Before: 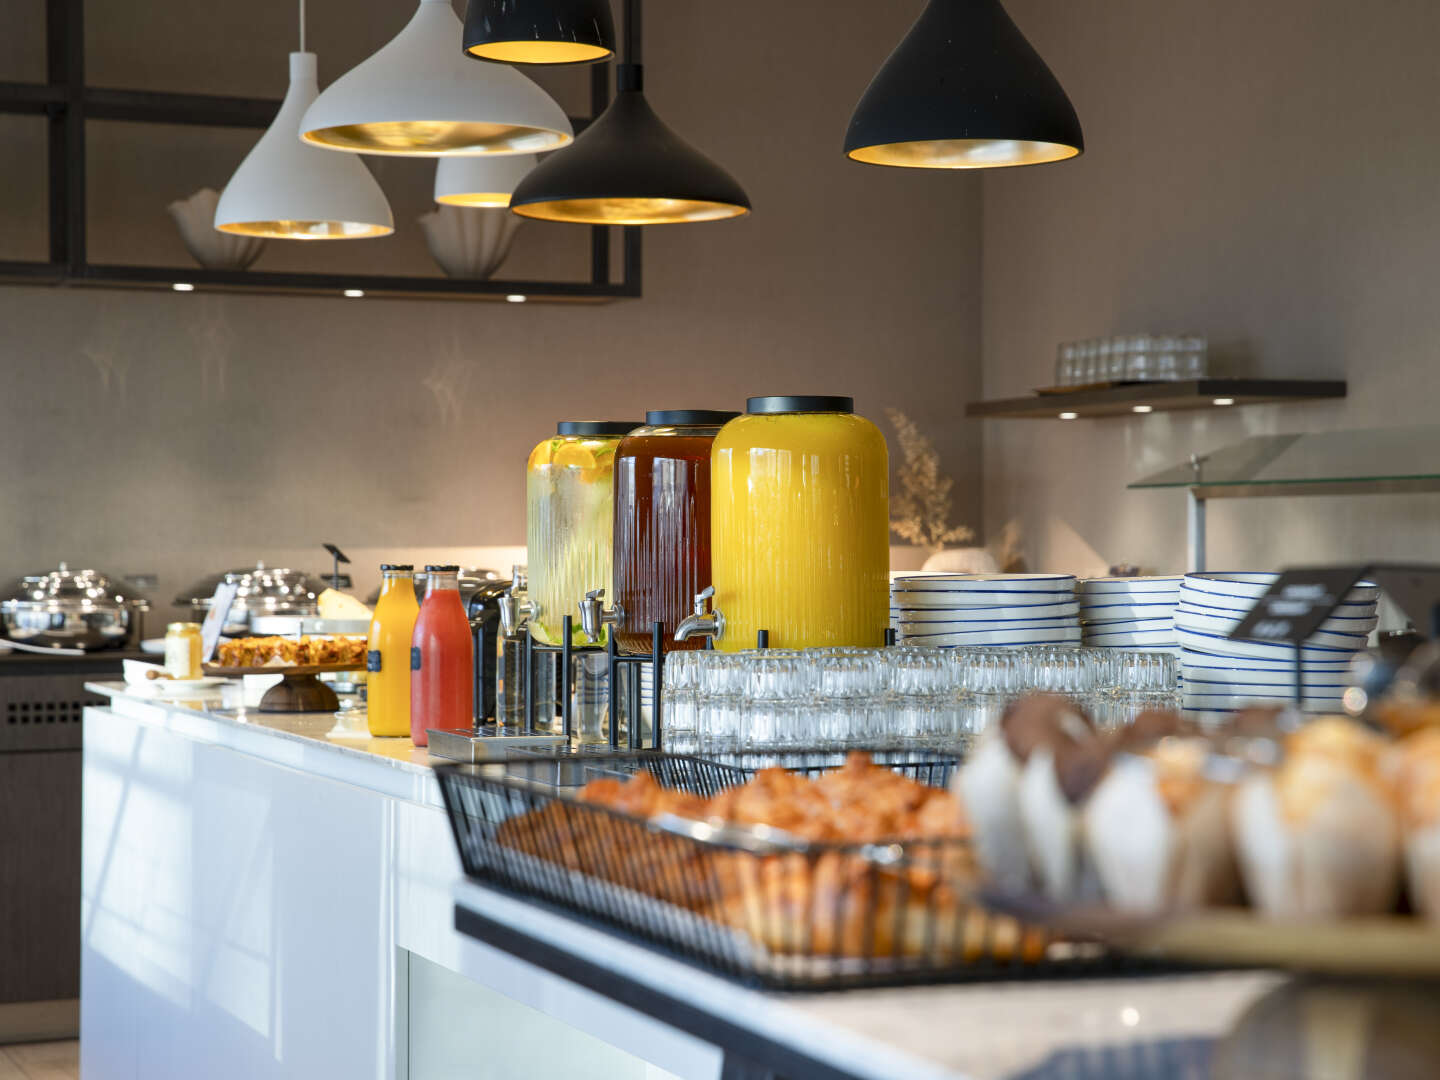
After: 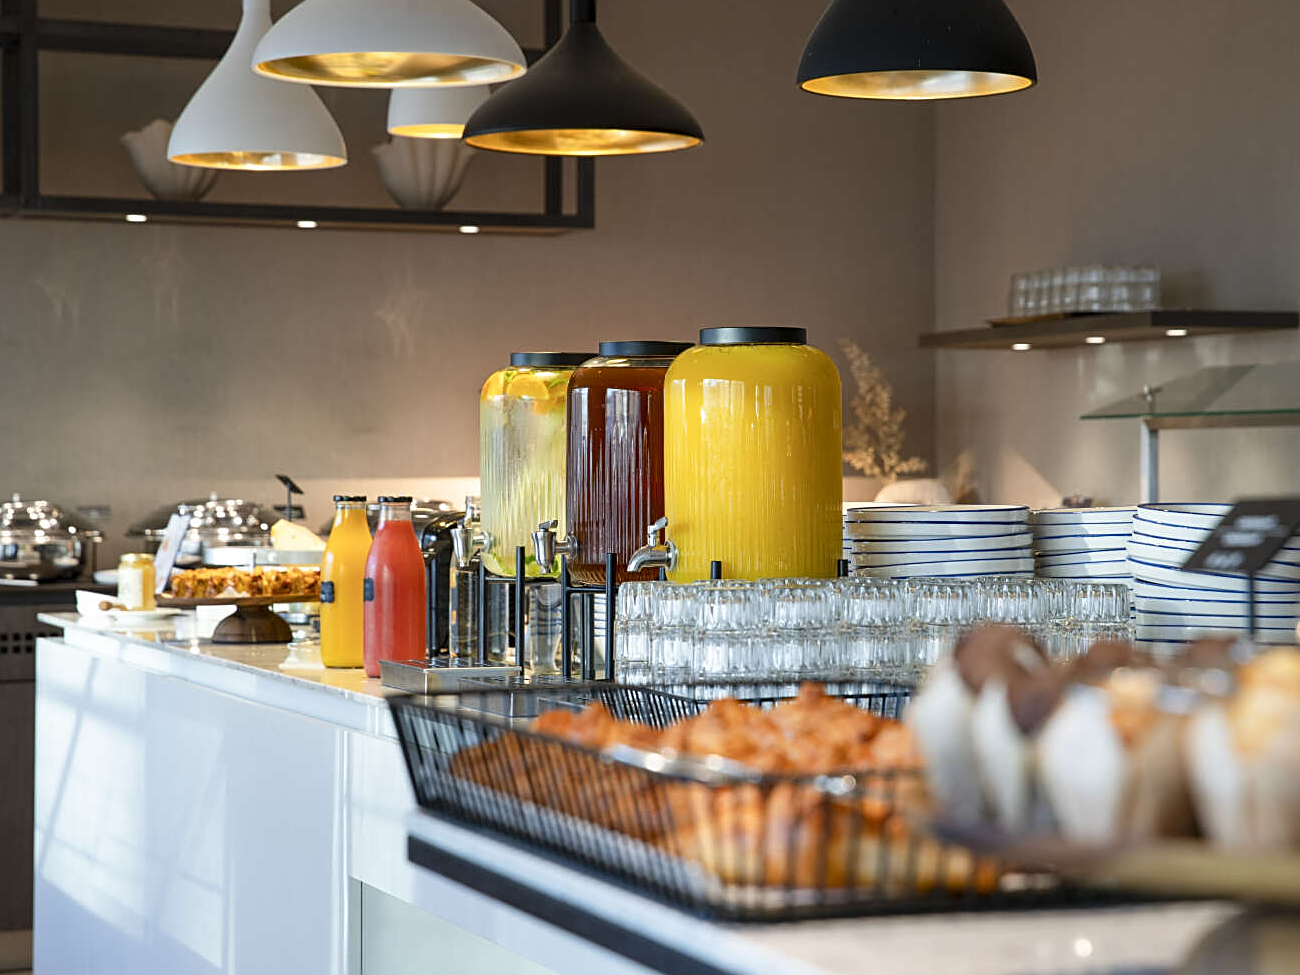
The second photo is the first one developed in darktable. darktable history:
crop: left 3.305%, top 6.436%, right 6.389%, bottom 3.258%
sharpen: on, module defaults
